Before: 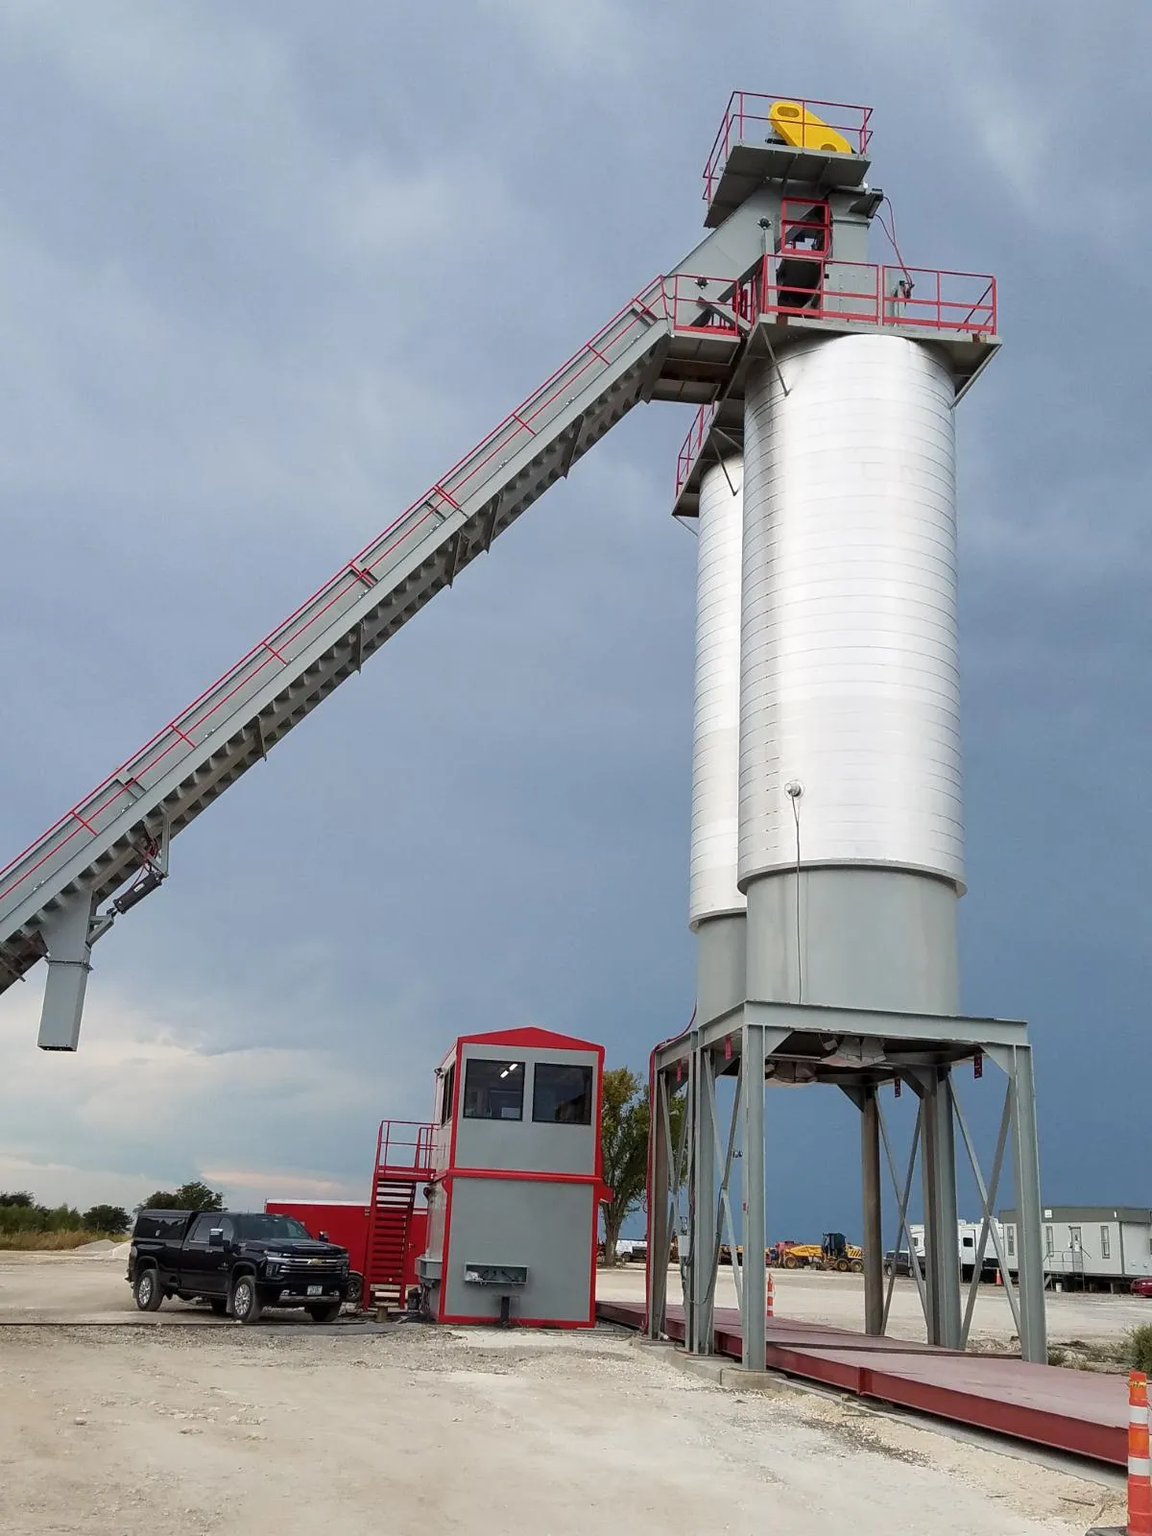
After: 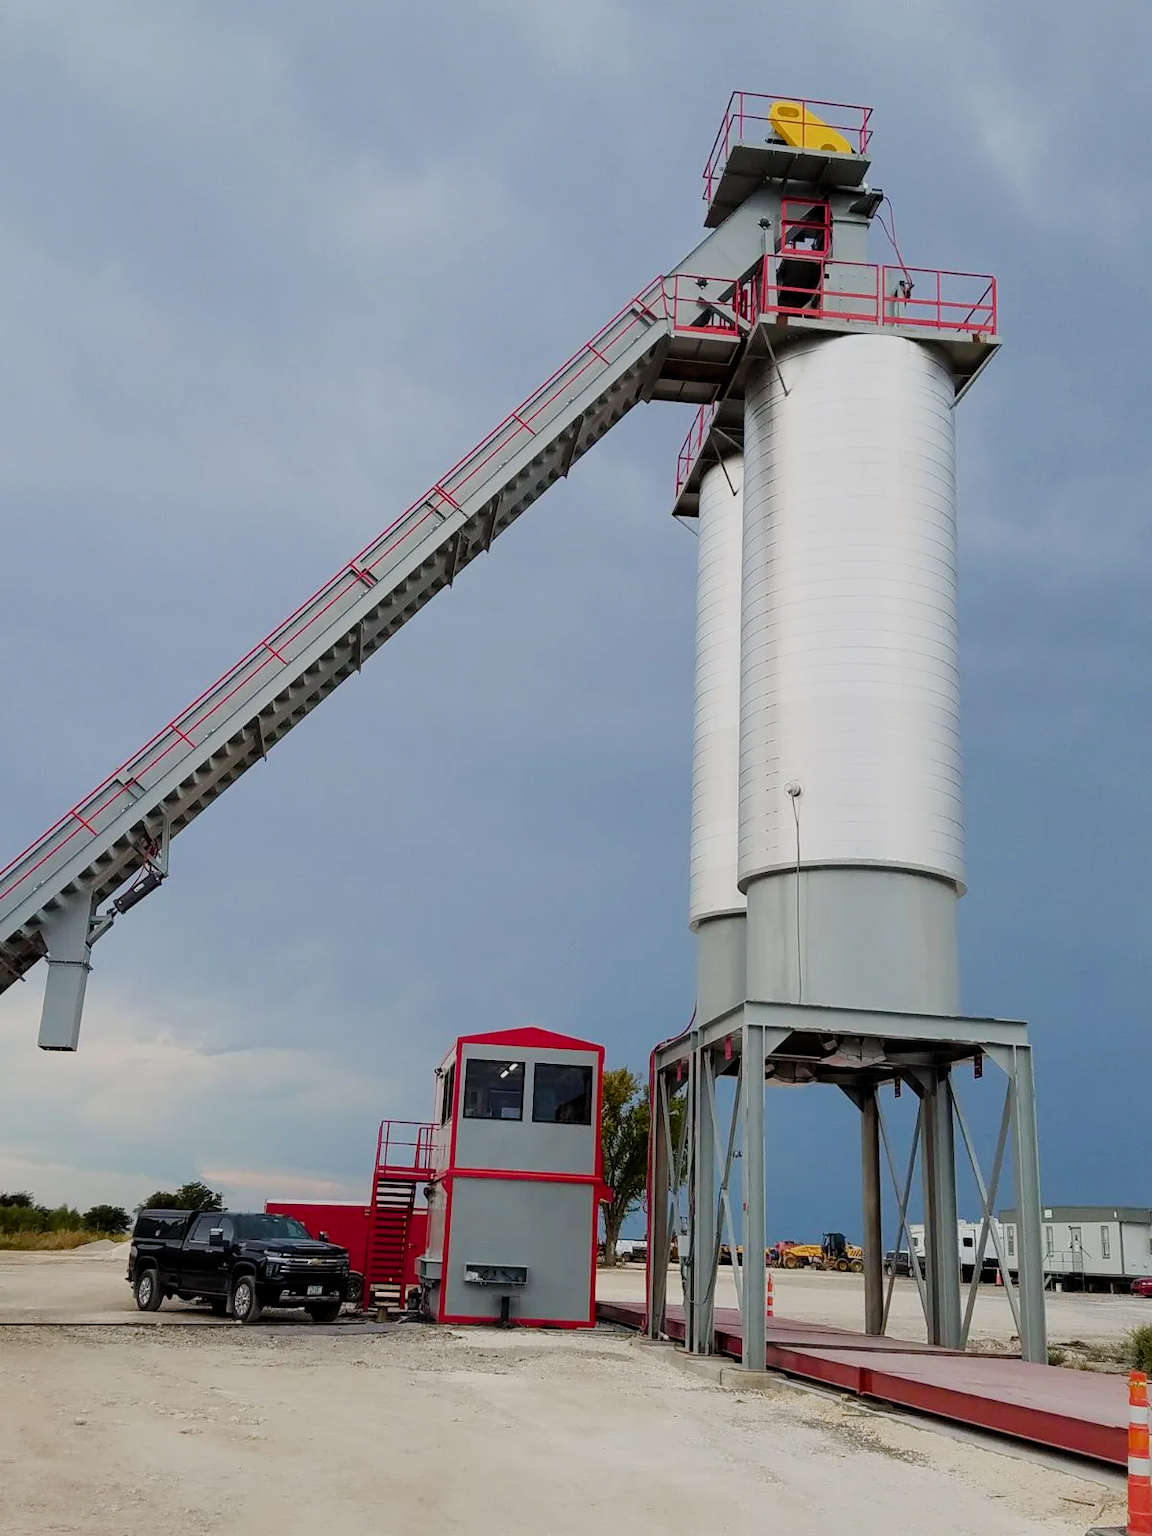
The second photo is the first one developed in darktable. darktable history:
filmic rgb: black relative exposure -7.65 EV, white relative exposure 4.56 EV, hardness 3.61, color science v6 (2022)
color balance rgb: perceptual saturation grading › global saturation 20%, perceptual saturation grading › highlights -25%, perceptual saturation grading › shadows 25%
